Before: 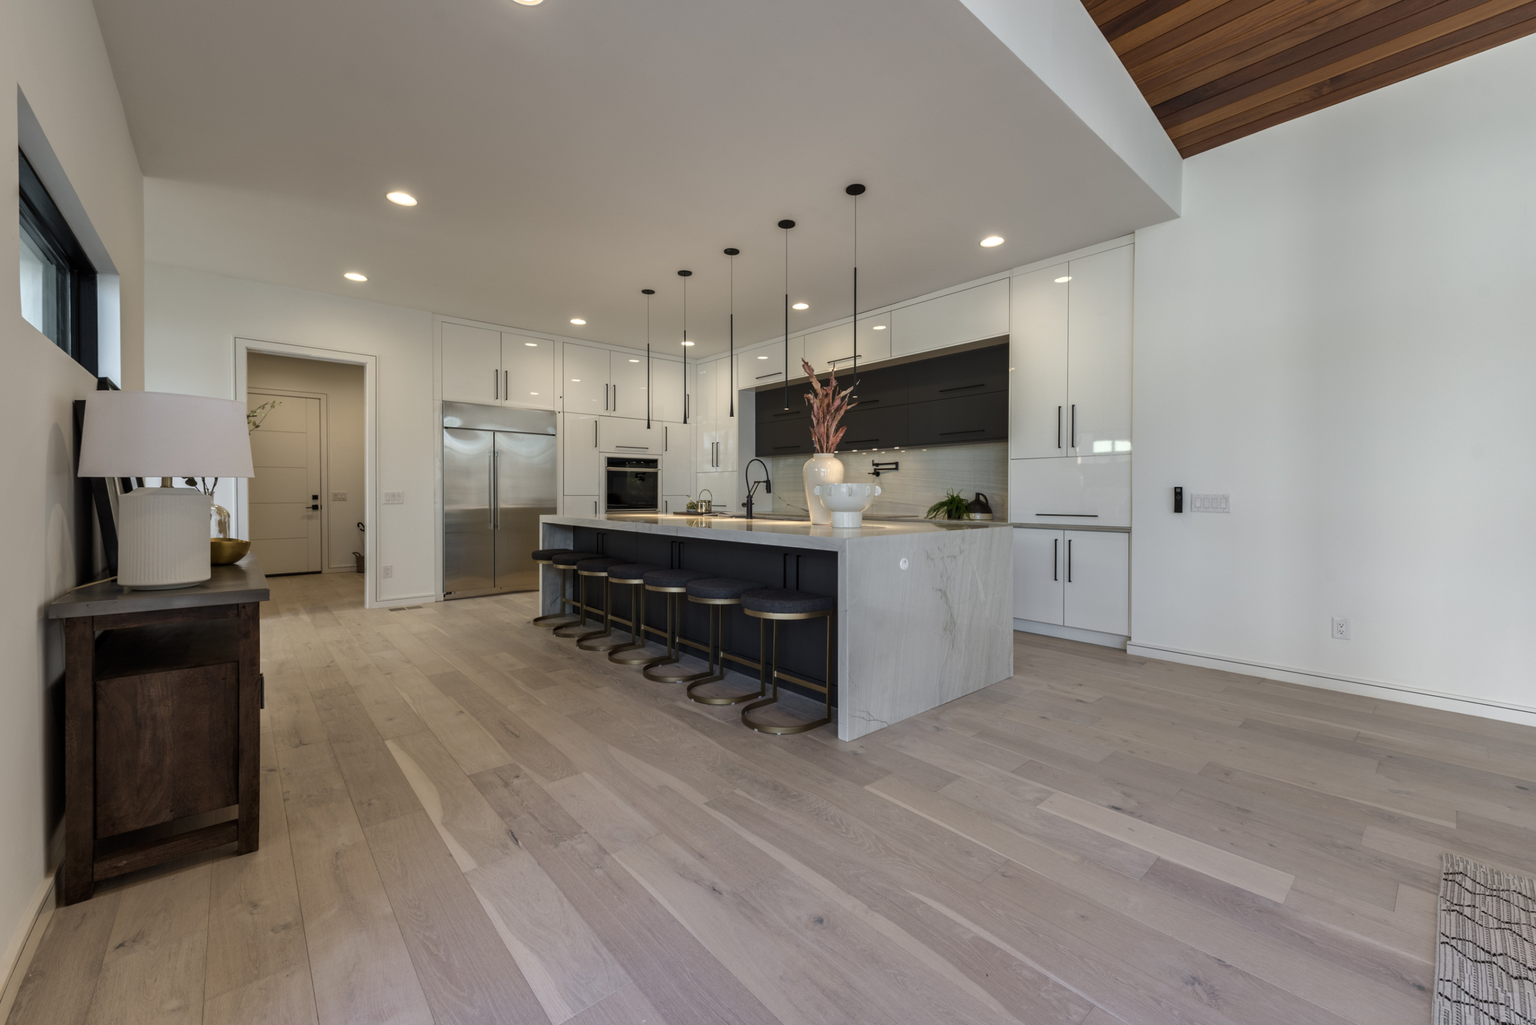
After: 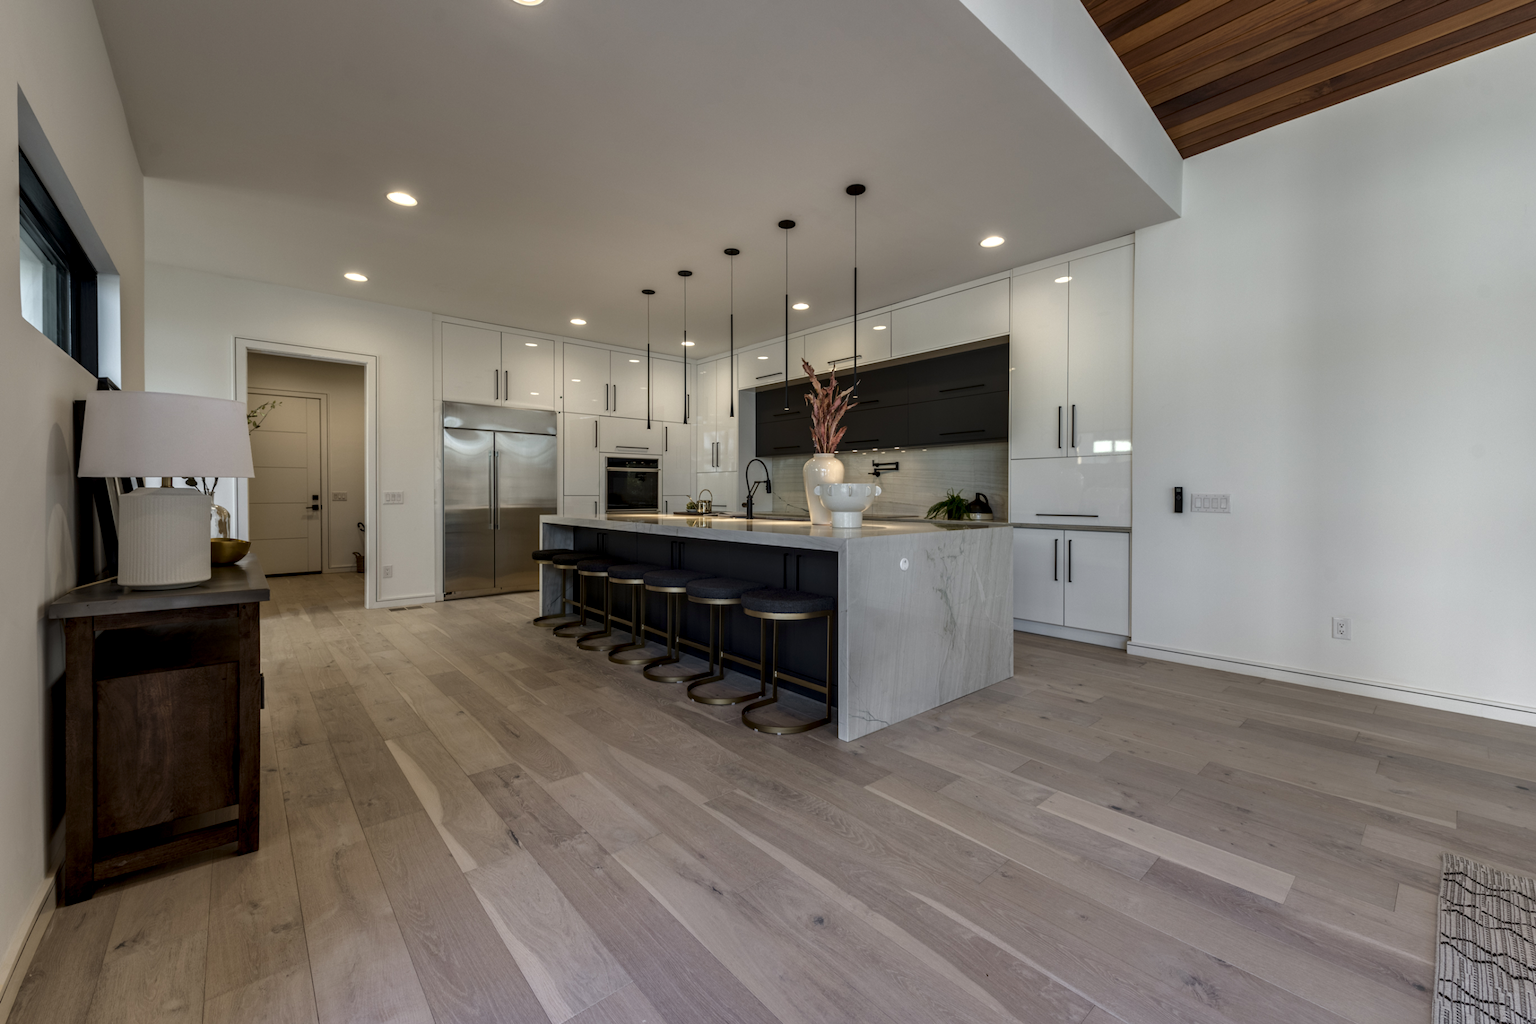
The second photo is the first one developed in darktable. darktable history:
local contrast: on, module defaults
contrast brightness saturation: brightness -0.09
